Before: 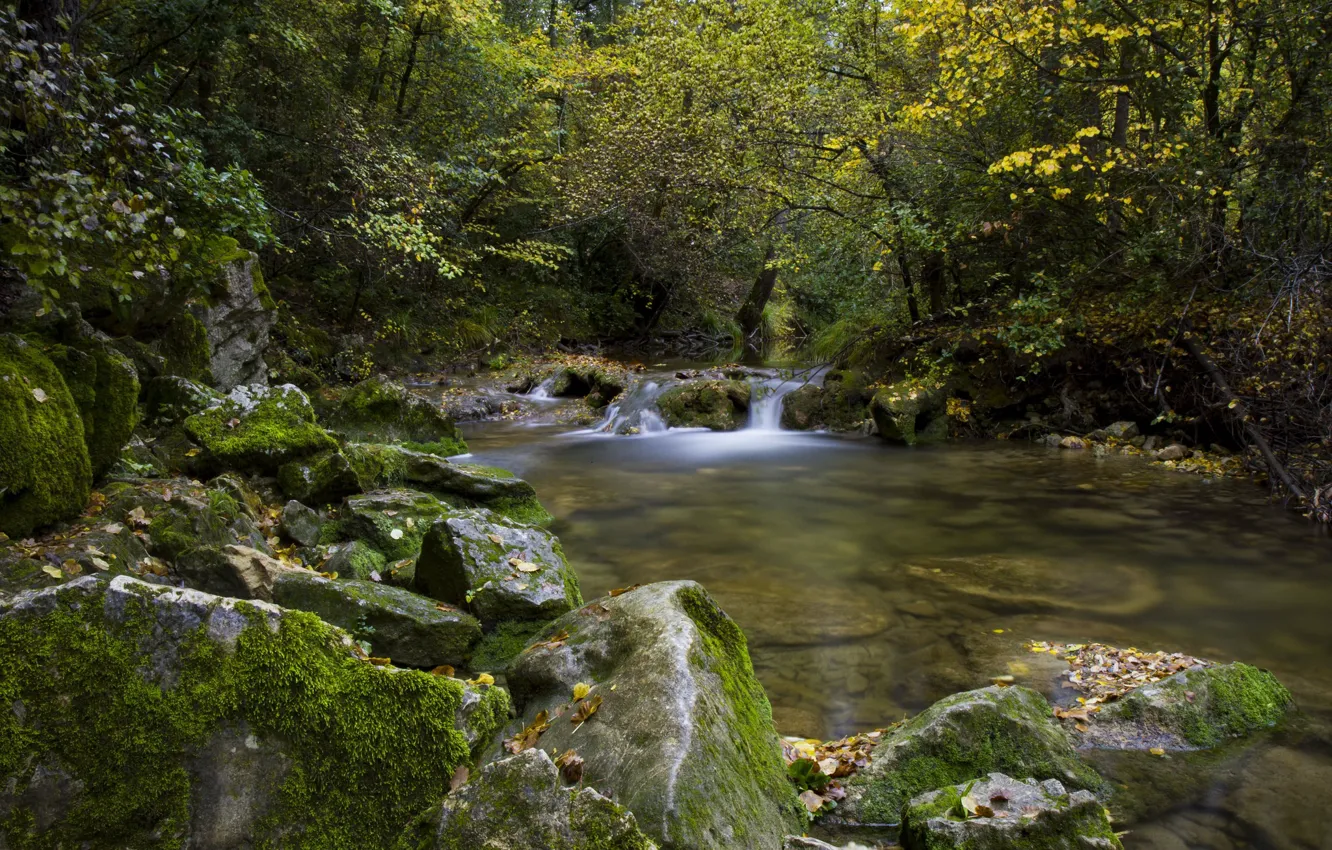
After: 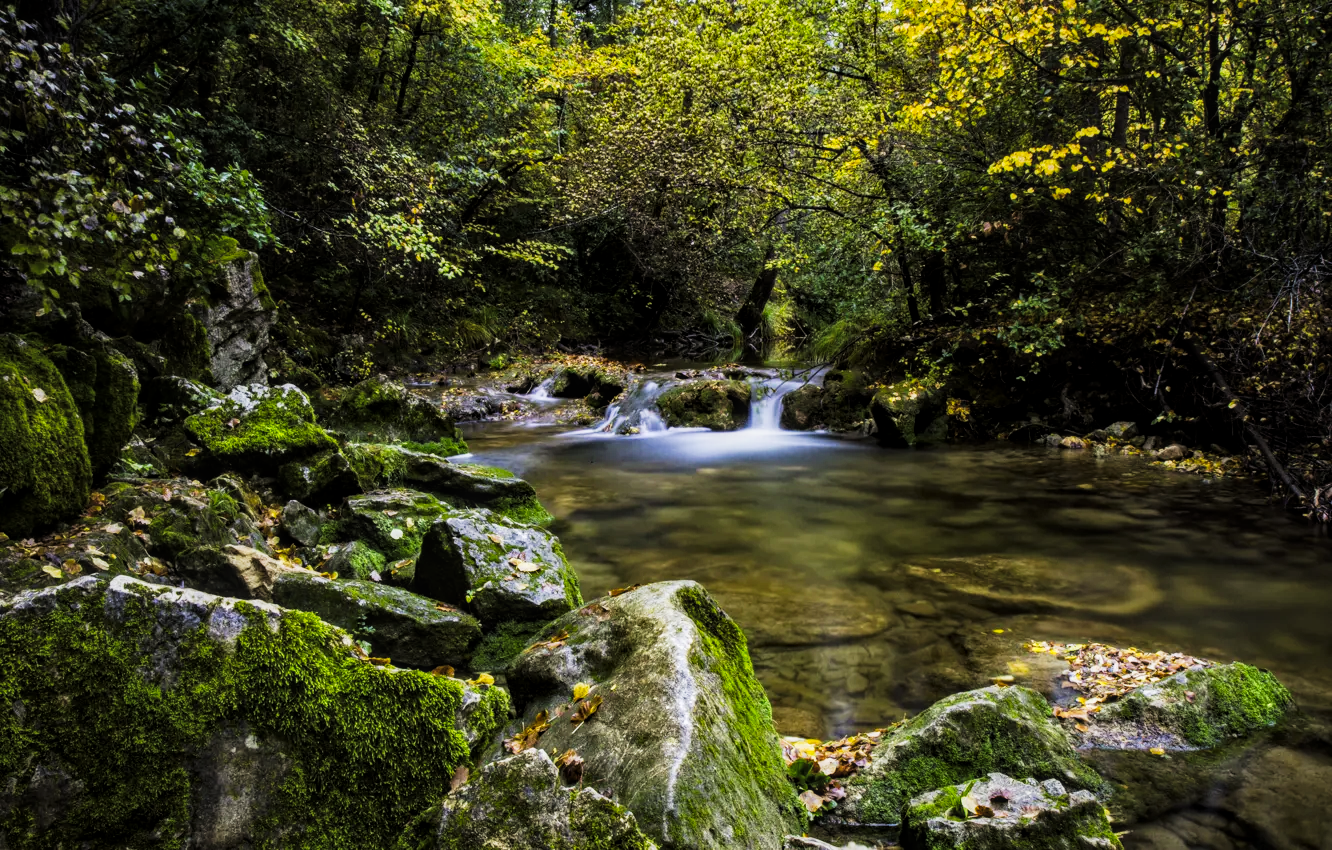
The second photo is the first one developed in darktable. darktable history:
filmic rgb: black relative exposure -7.65 EV, white relative exposure 4.56 EV, hardness 3.61
tone curve: curves: ch0 [(0, 0.013) (0.198, 0.175) (0.512, 0.582) (0.625, 0.754) (0.81, 0.934) (1, 1)], preserve colors none
local contrast: on, module defaults
haze removal: compatibility mode true, adaptive false
